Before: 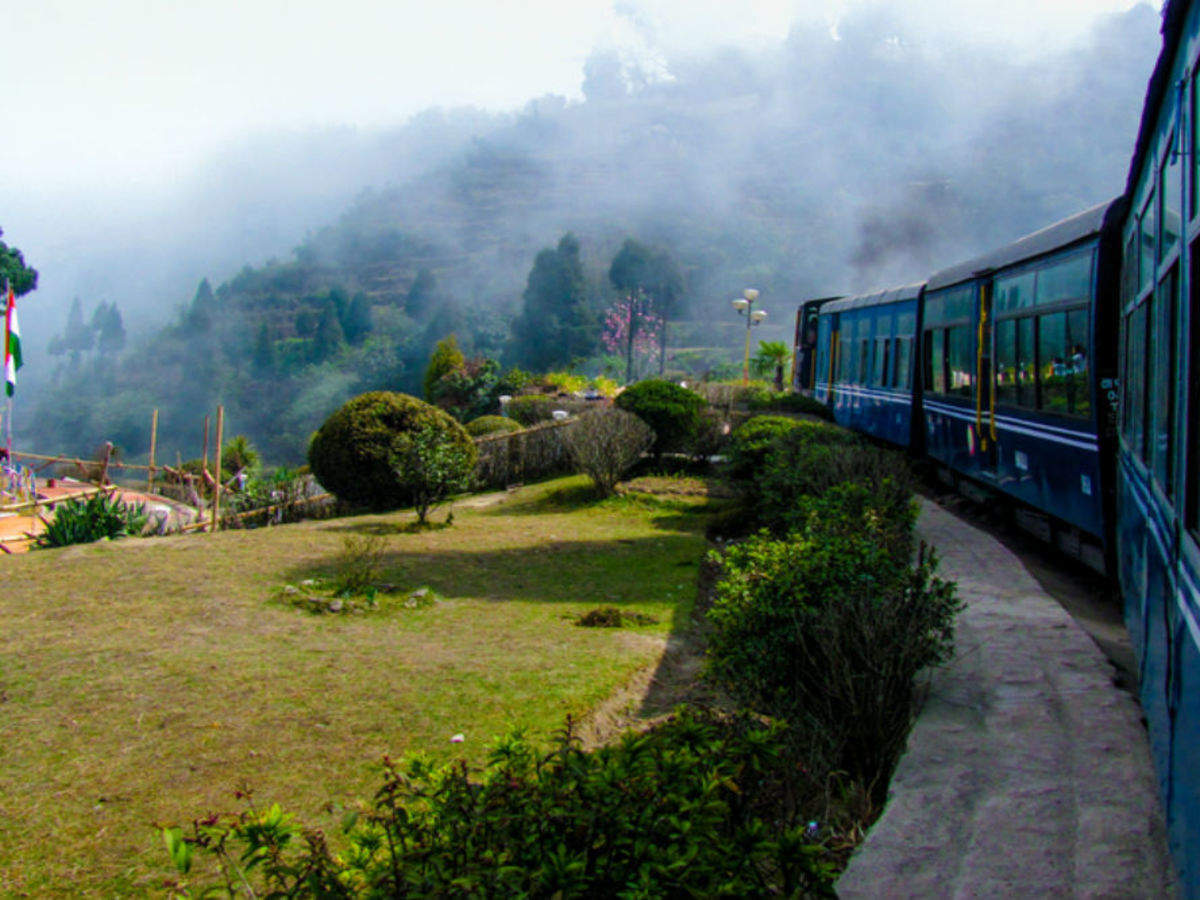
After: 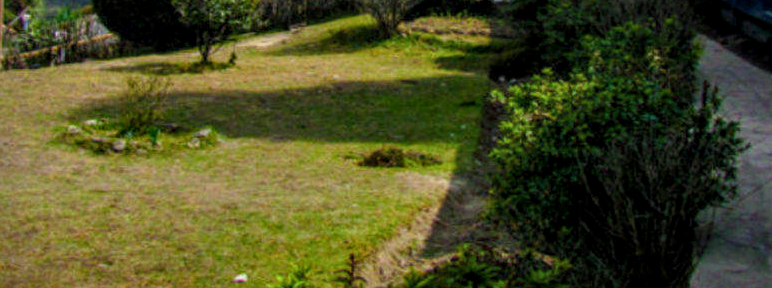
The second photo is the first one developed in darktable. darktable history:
crop: left 18.091%, top 51.13%, right 17.525%, bottom 16.85%
vignetting: brightness -0.629, saturation -0.007, center (-0.028, 0.239)
local contrast: on, module defaults
